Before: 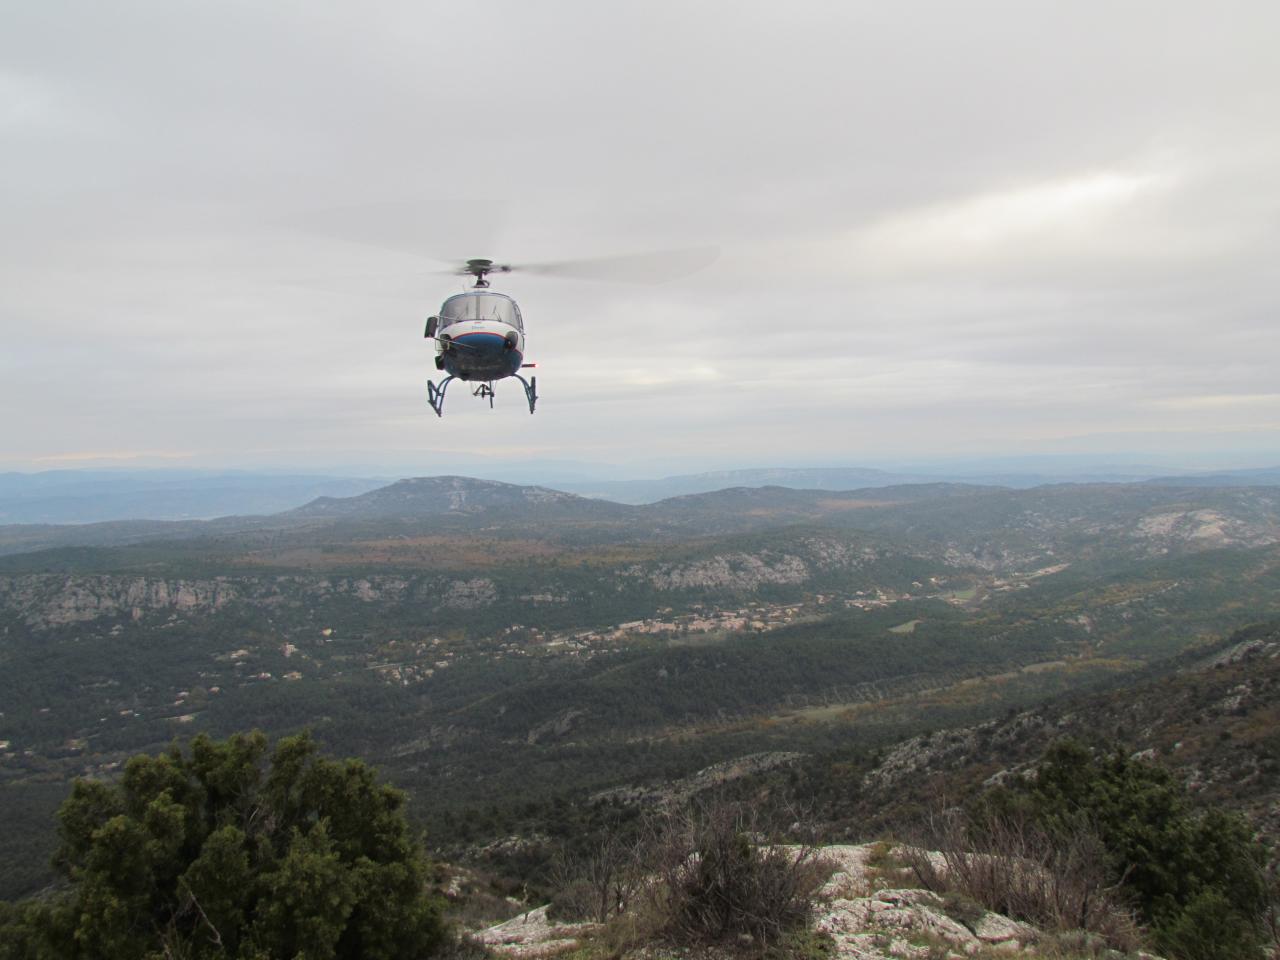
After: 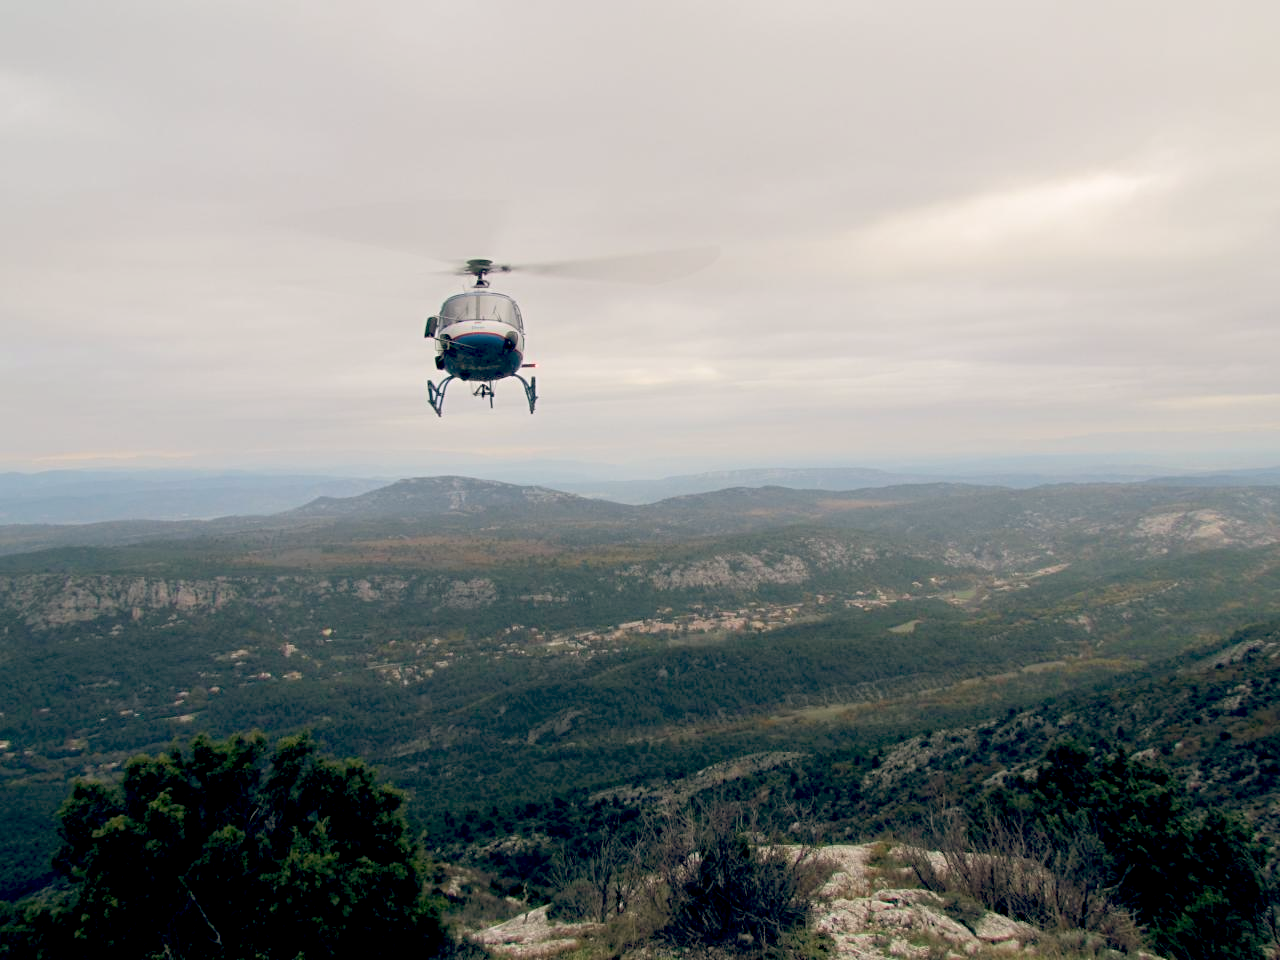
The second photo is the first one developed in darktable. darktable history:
color balance: lift [0.975, 0.993, 1, 1.015], gamma [1.1, 1, 1, 0.945], gain [1, 1.04, 1, 0.95]
tone equalizer: -7 EV 0.13 EV, smoothing diameter 25%, edges refinement/feathering 10, preserve details guided filter
